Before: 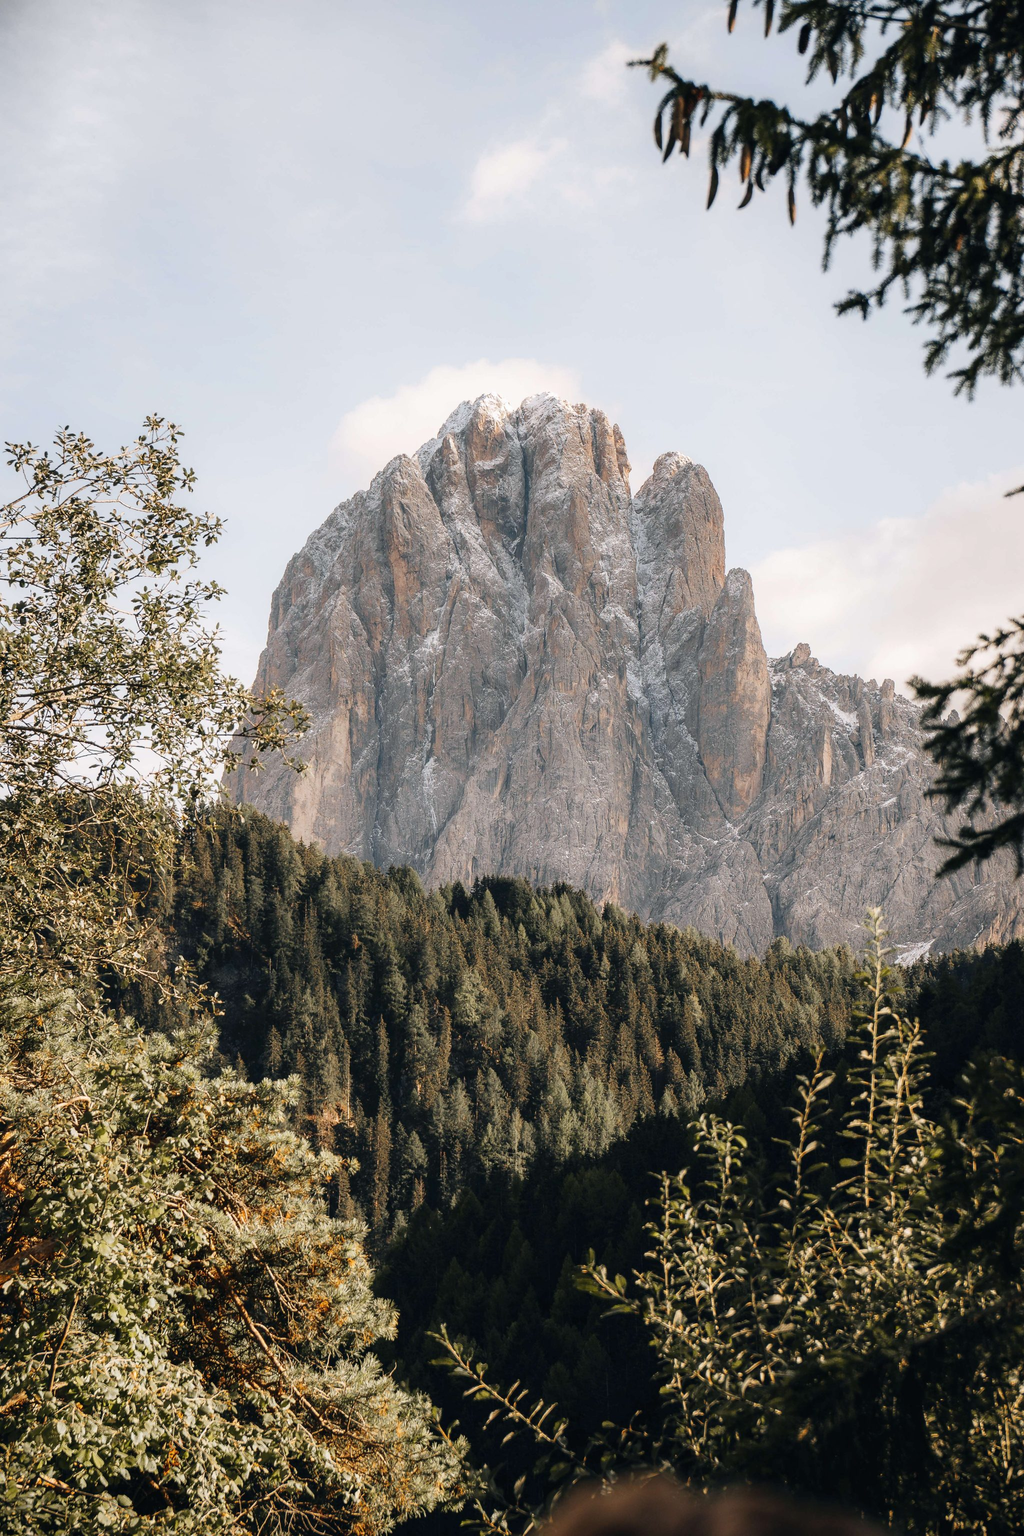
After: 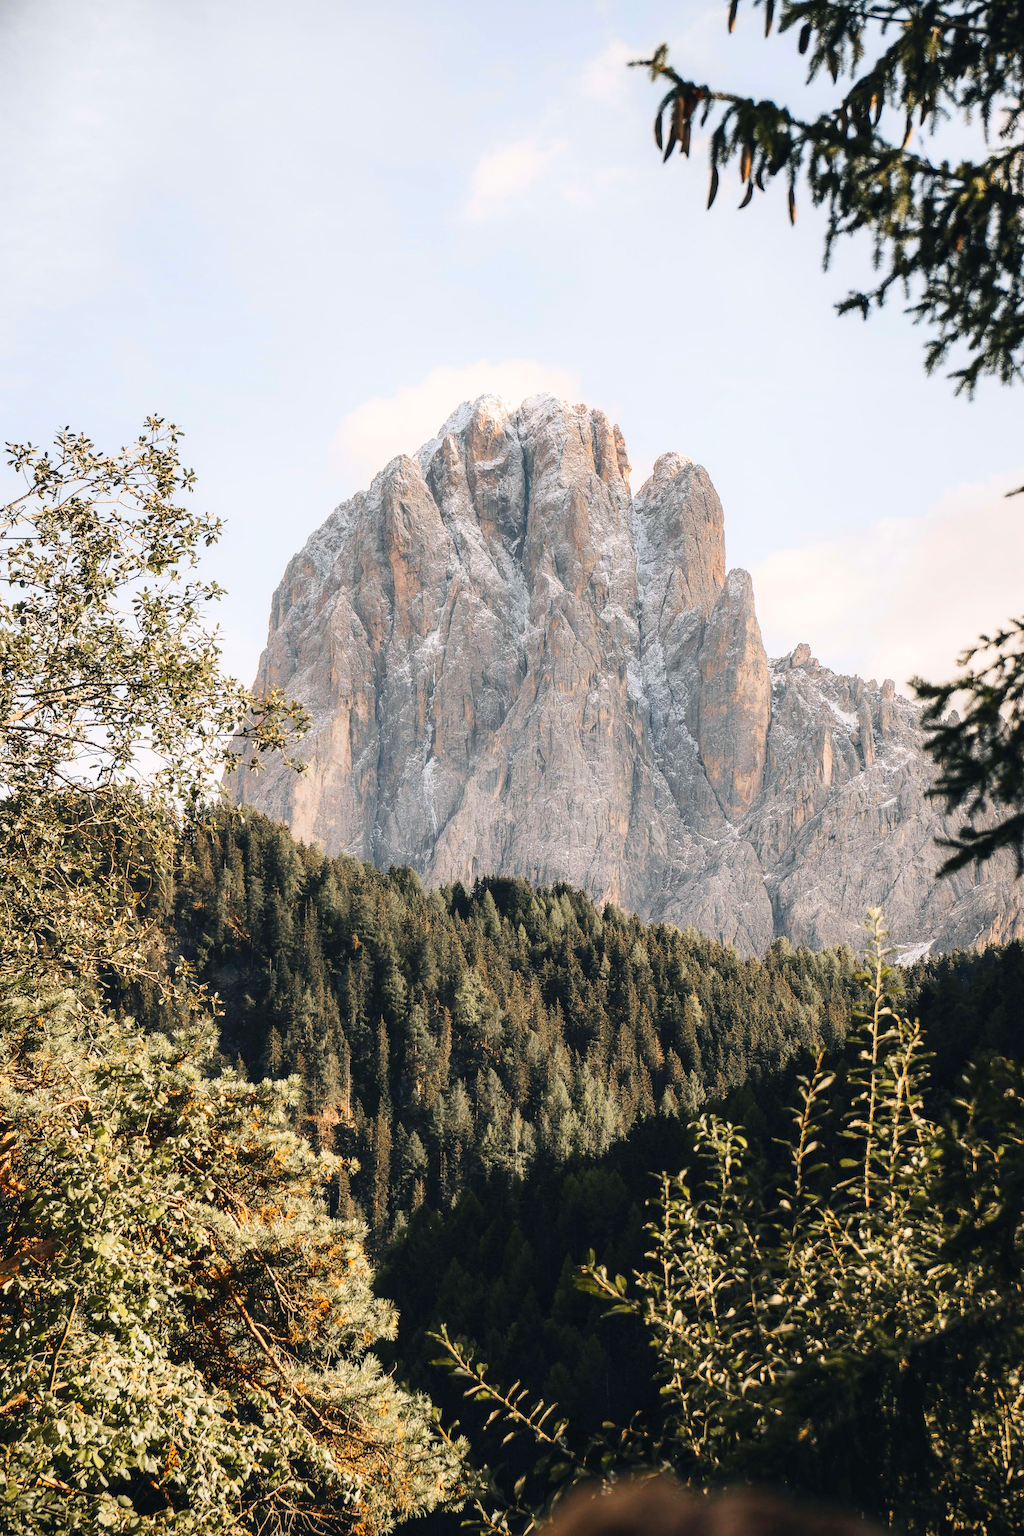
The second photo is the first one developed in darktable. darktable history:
contrast brightness saturation: contrast 0.203, brightness 0.156, saturation 0.228
